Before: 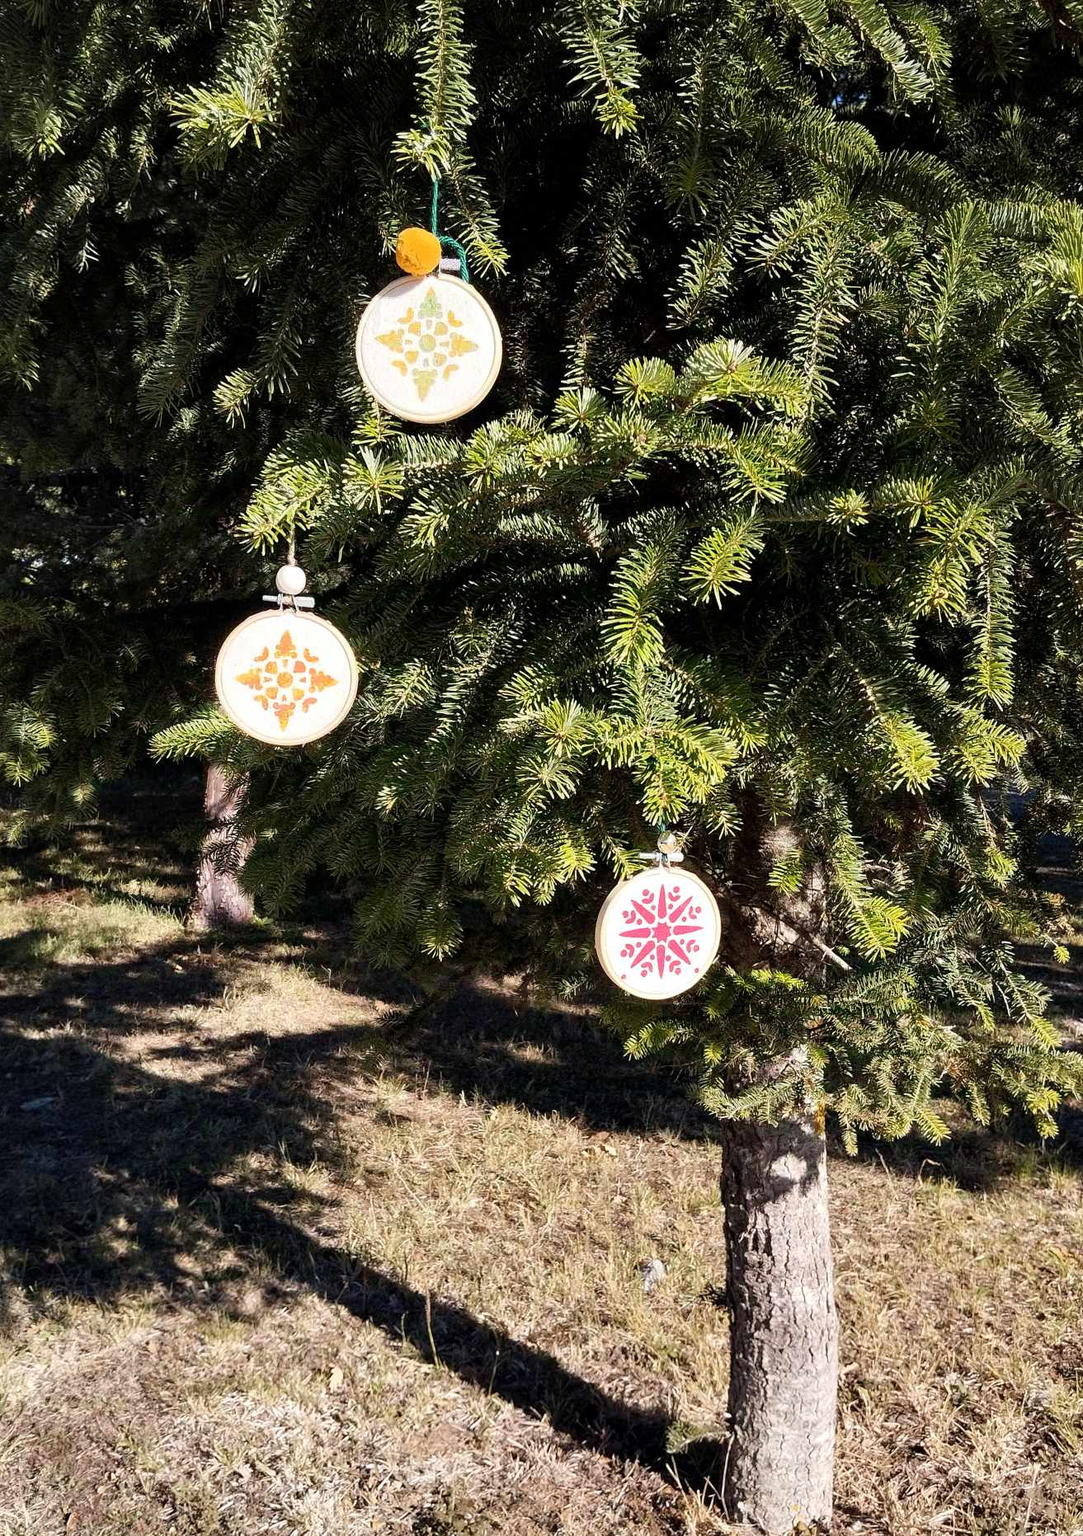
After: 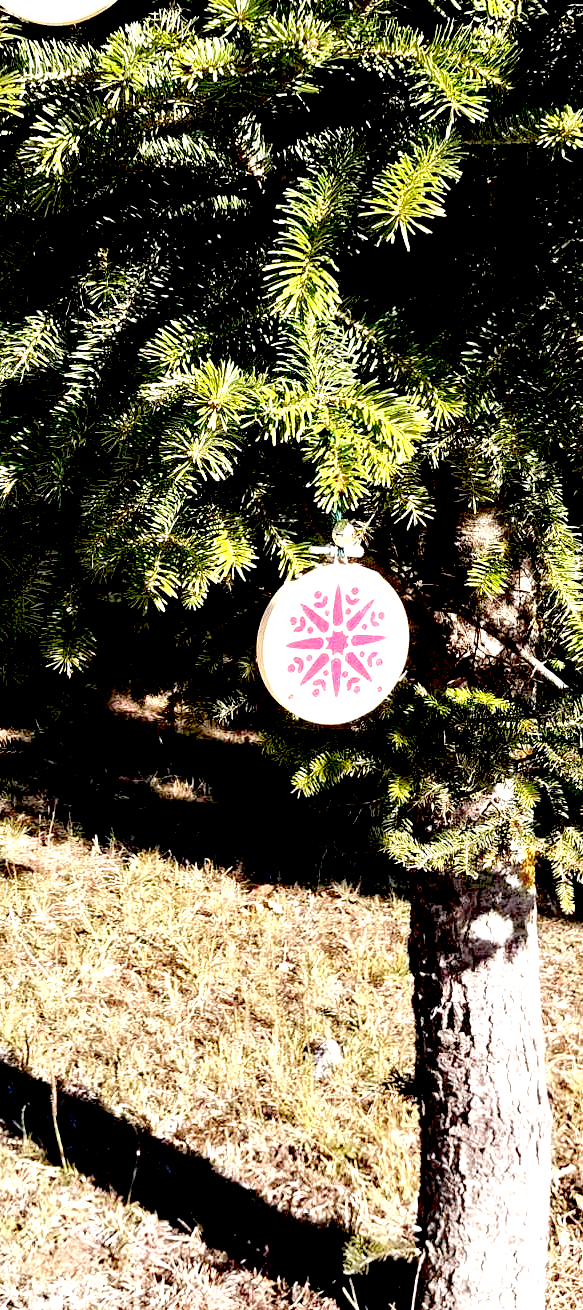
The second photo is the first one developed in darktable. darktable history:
exposure: black level correction 0.035, exposure 0.9 EV, compensate highlight preservation false
crop: left 35.432%, top 26.233%, right 20.145%, bottom 3.432%
